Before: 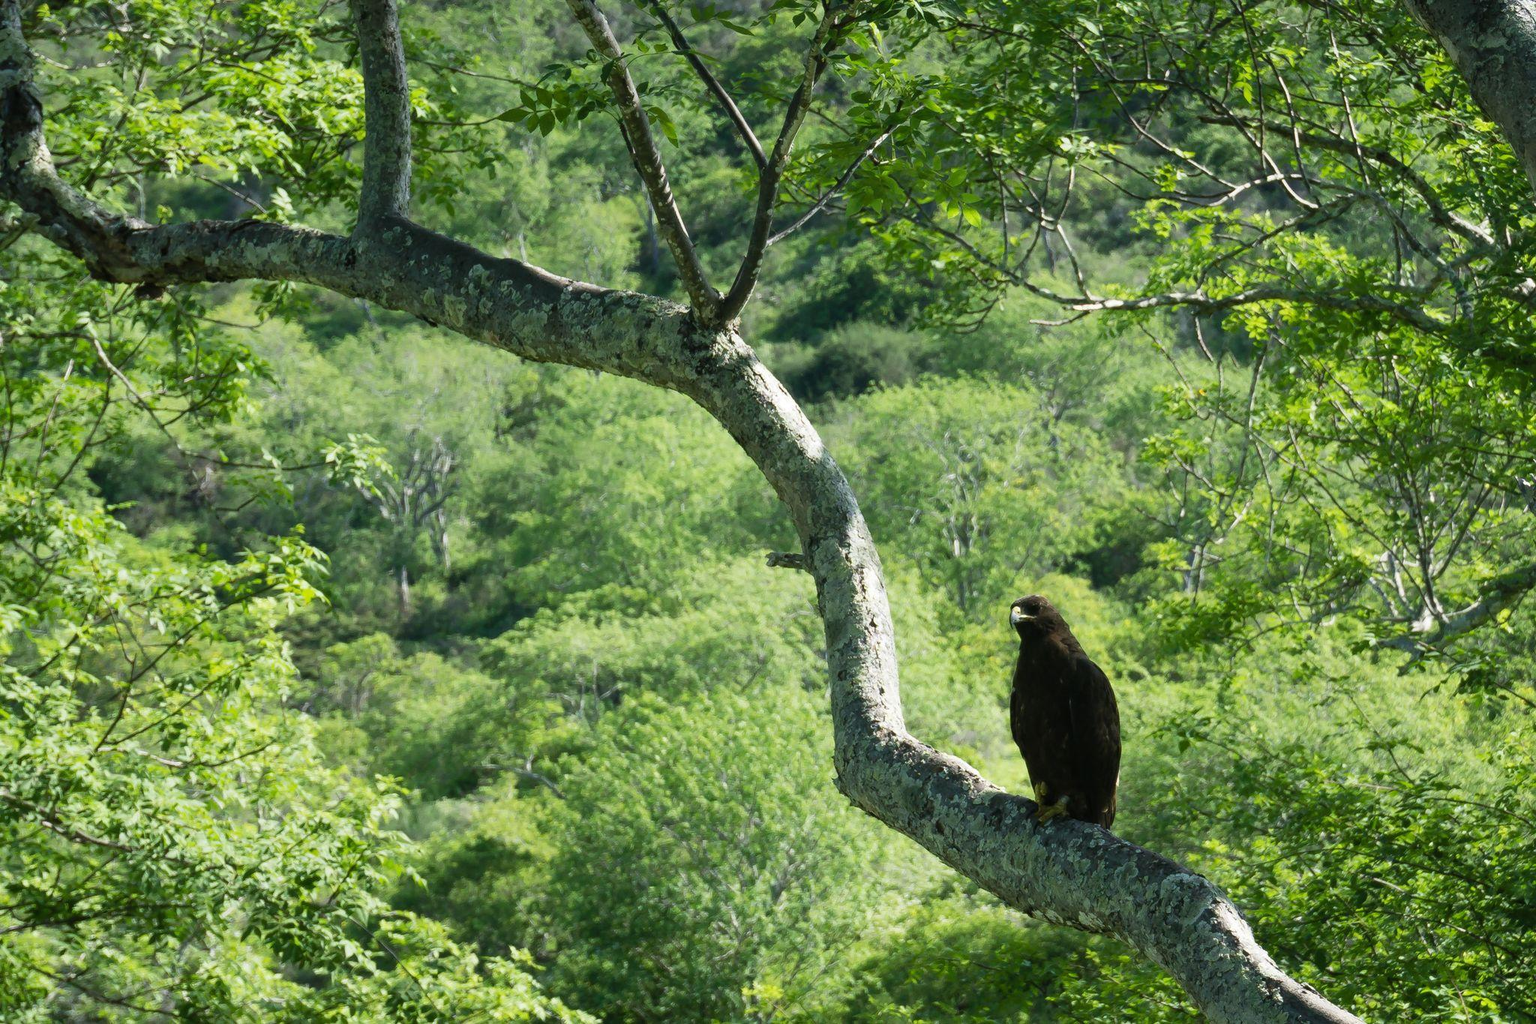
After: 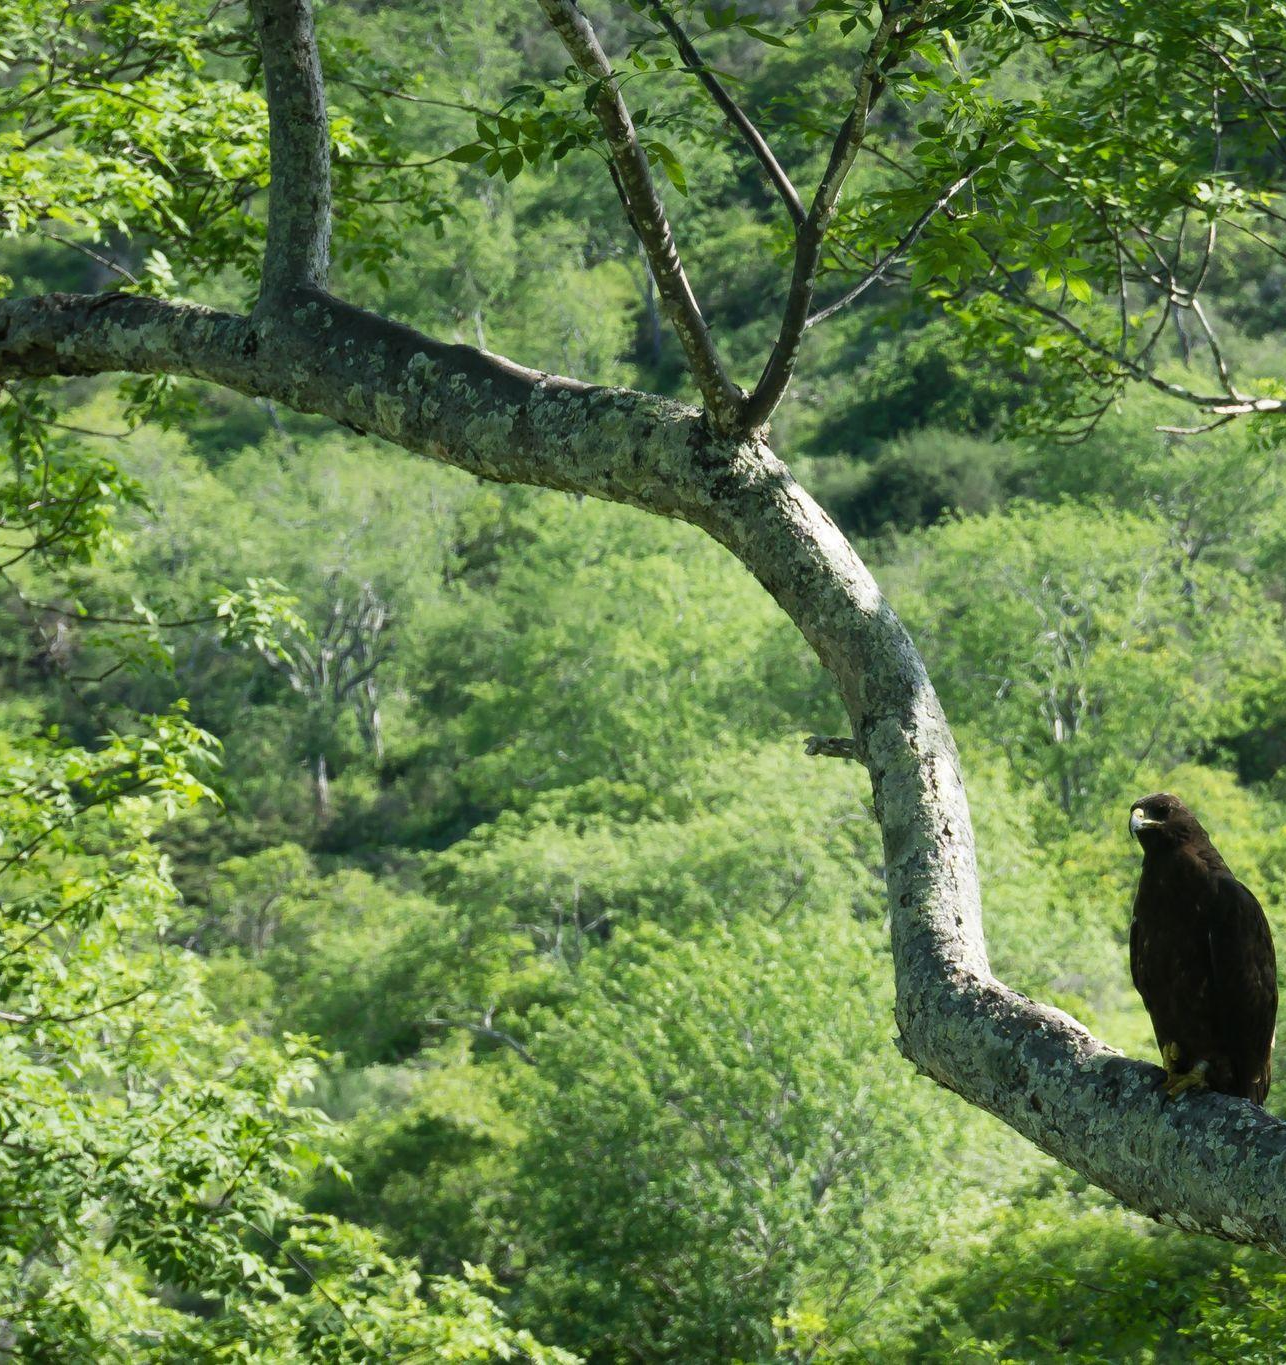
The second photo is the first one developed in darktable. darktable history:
base curve: exposure shift 0, preserve colors none
crop: left 10.644%, right 26.528%
